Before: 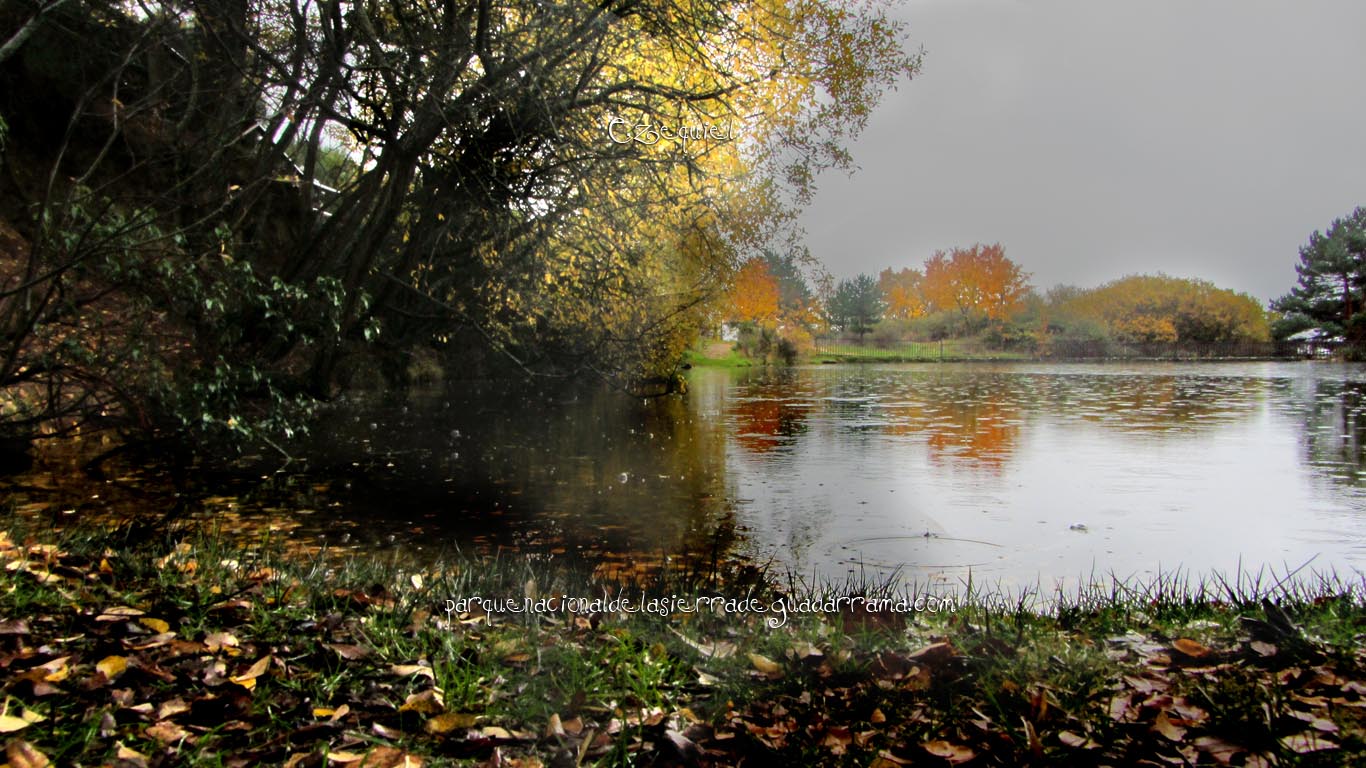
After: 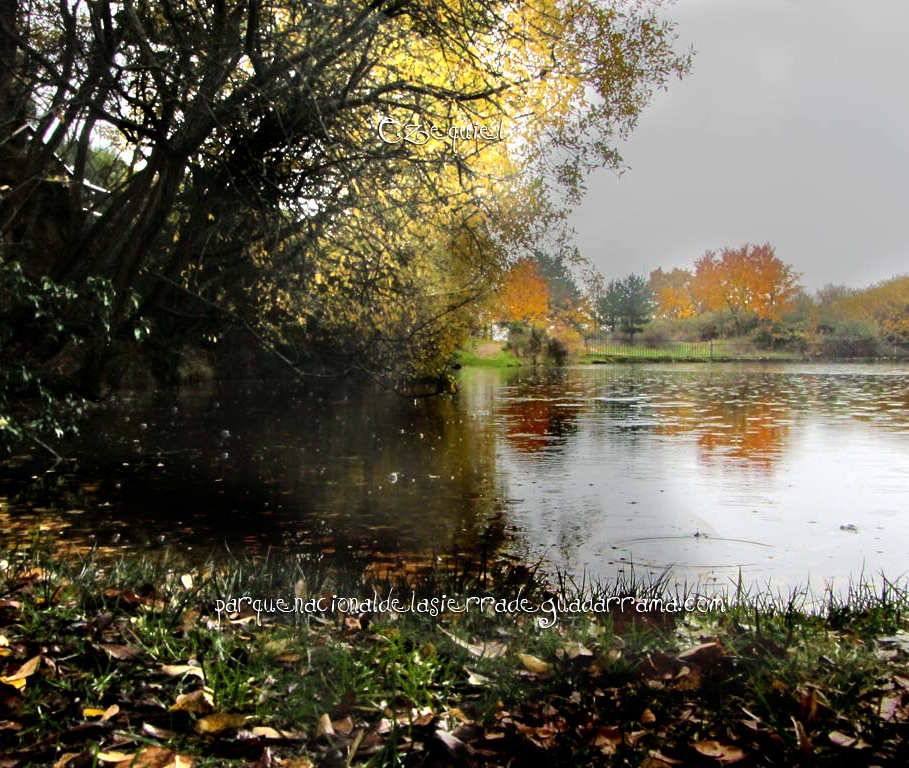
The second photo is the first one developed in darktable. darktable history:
tone equalizer: -8 EV -0.417 EV, -7 EV -0.389 EV, -6 EV -0.333 EV, -5 EV -0.222 EV, -3 EV 0.222 EV, -2 EV 0.333 EV, -1 EV 0.389 EV, +0 EV 0.417 EV, edges refinement/feathering 500, mask exposure compensation -1.57 EV, preserve details no
crop: left 16.899%, right 16.556%
